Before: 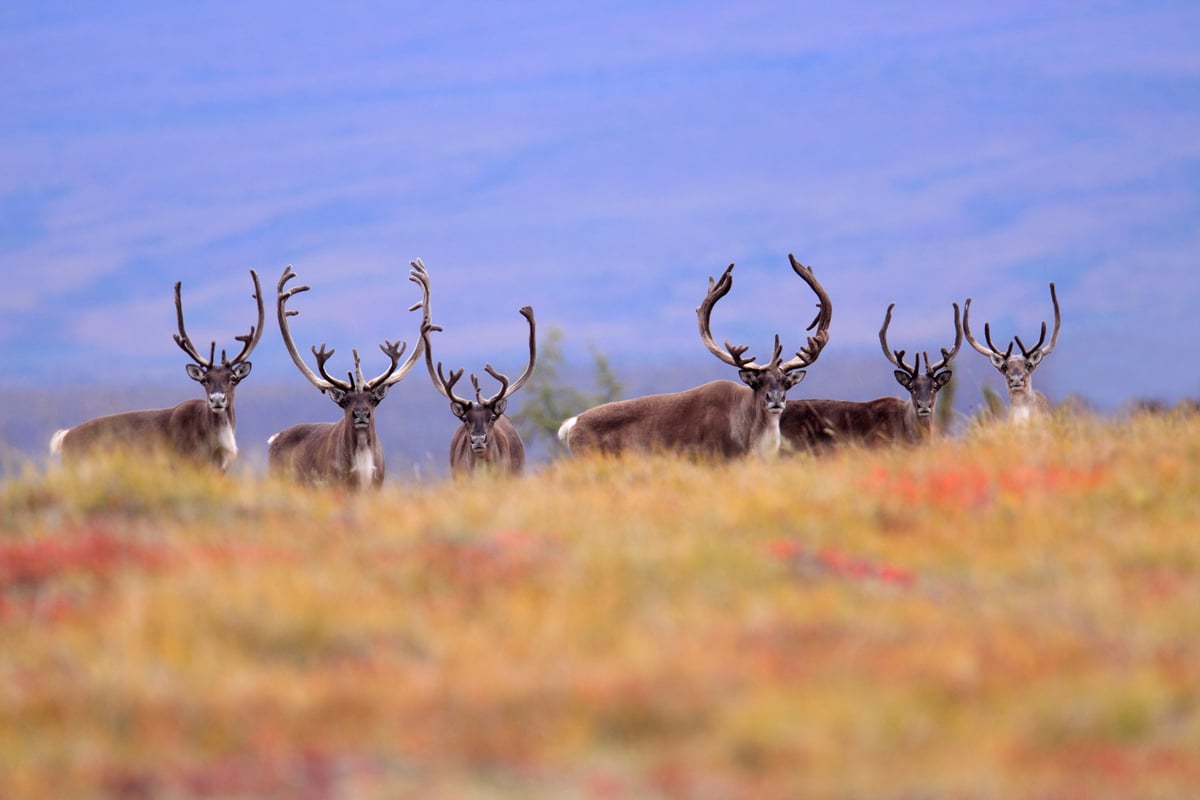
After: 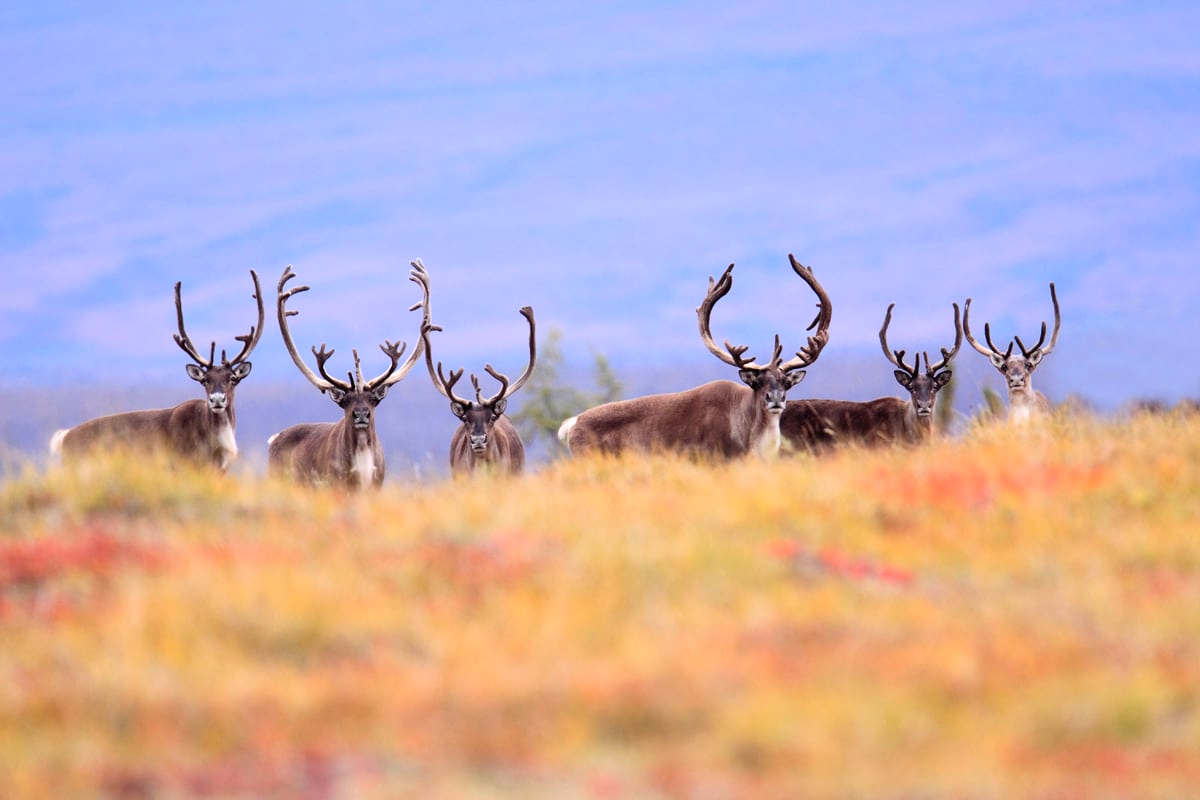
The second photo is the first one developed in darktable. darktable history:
contrast brightness saturation: contrast 0.198, brightness 0.147, saturation 0.144
